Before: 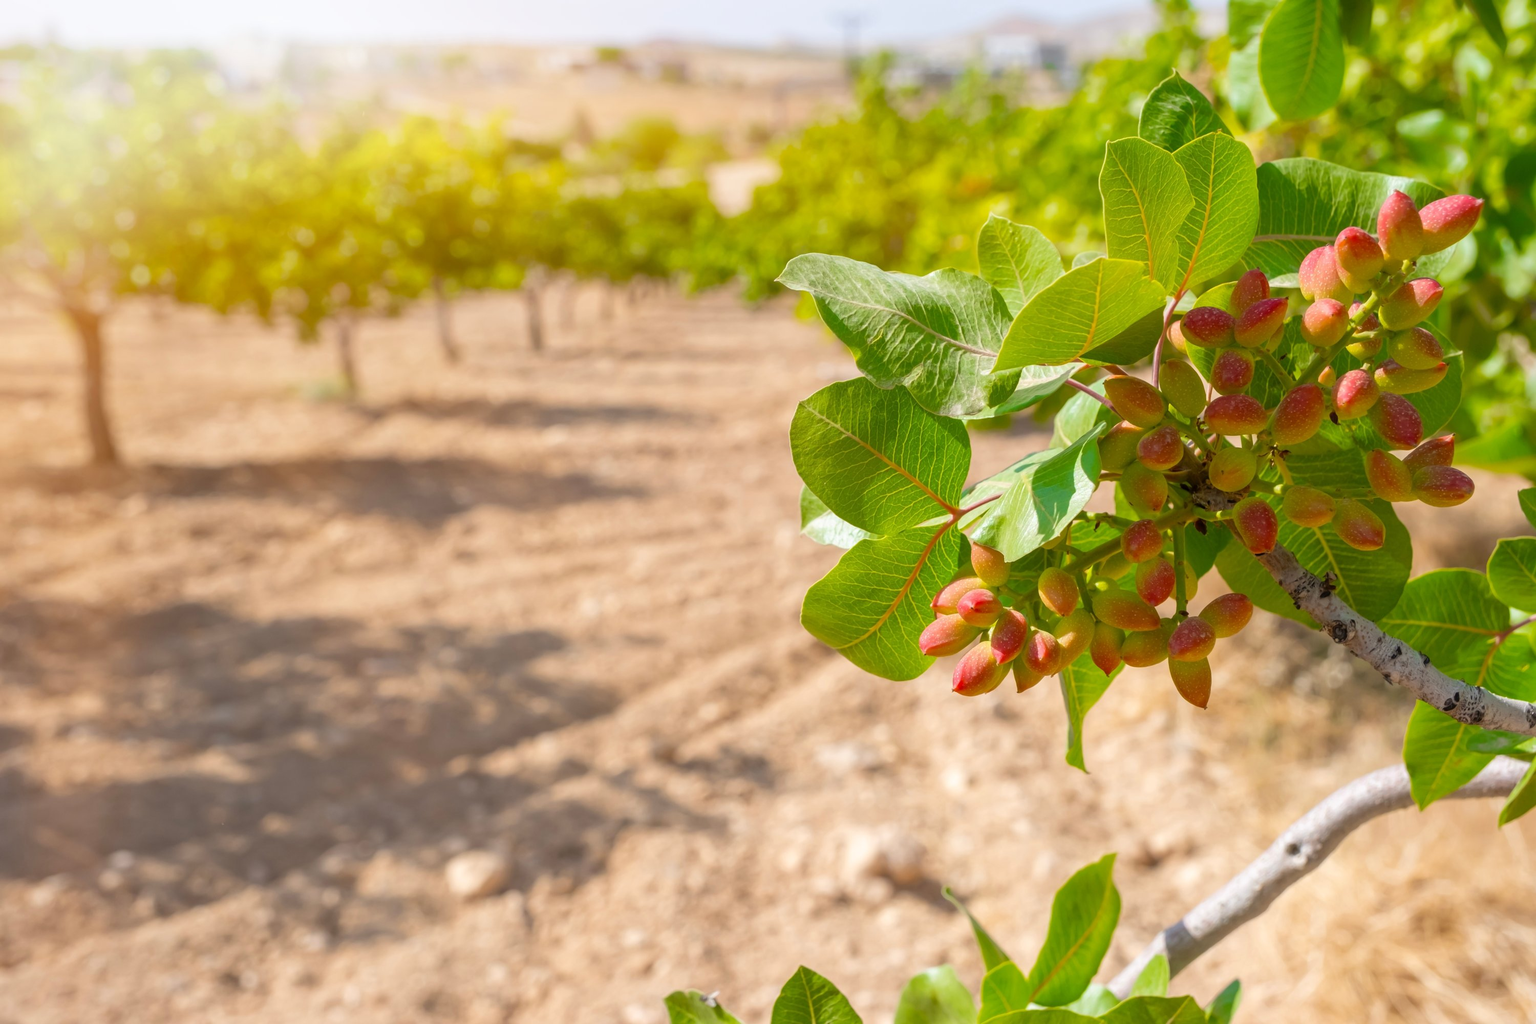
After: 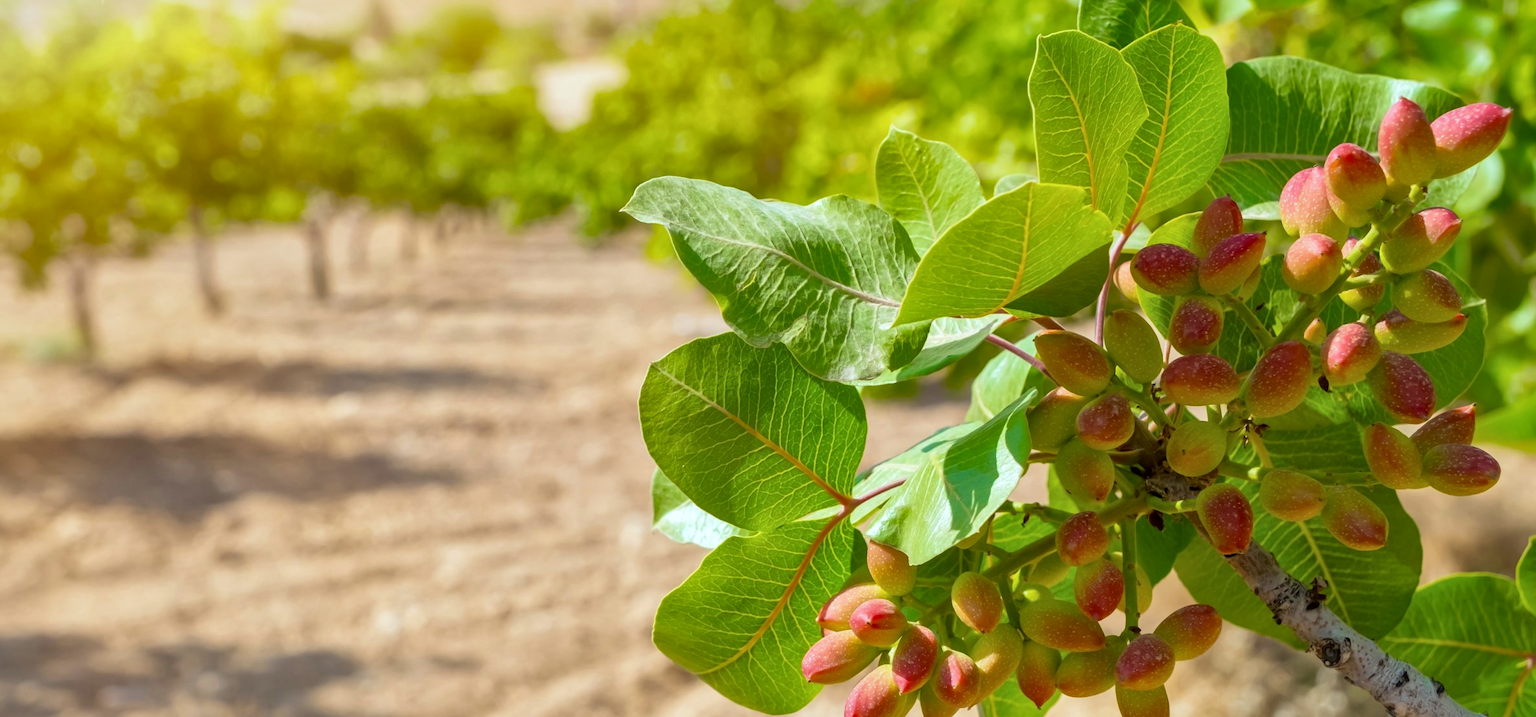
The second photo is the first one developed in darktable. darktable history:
white balance: red 0.925, blue 1.046
local contrast: mode bilateral grid, contrast 20, coarseness 50, detail 130%, midtone range 0.2
velvia: on, module defaults
crop: left 18.38%, top 11.092%, right 2.134%, bottom 33.217%
